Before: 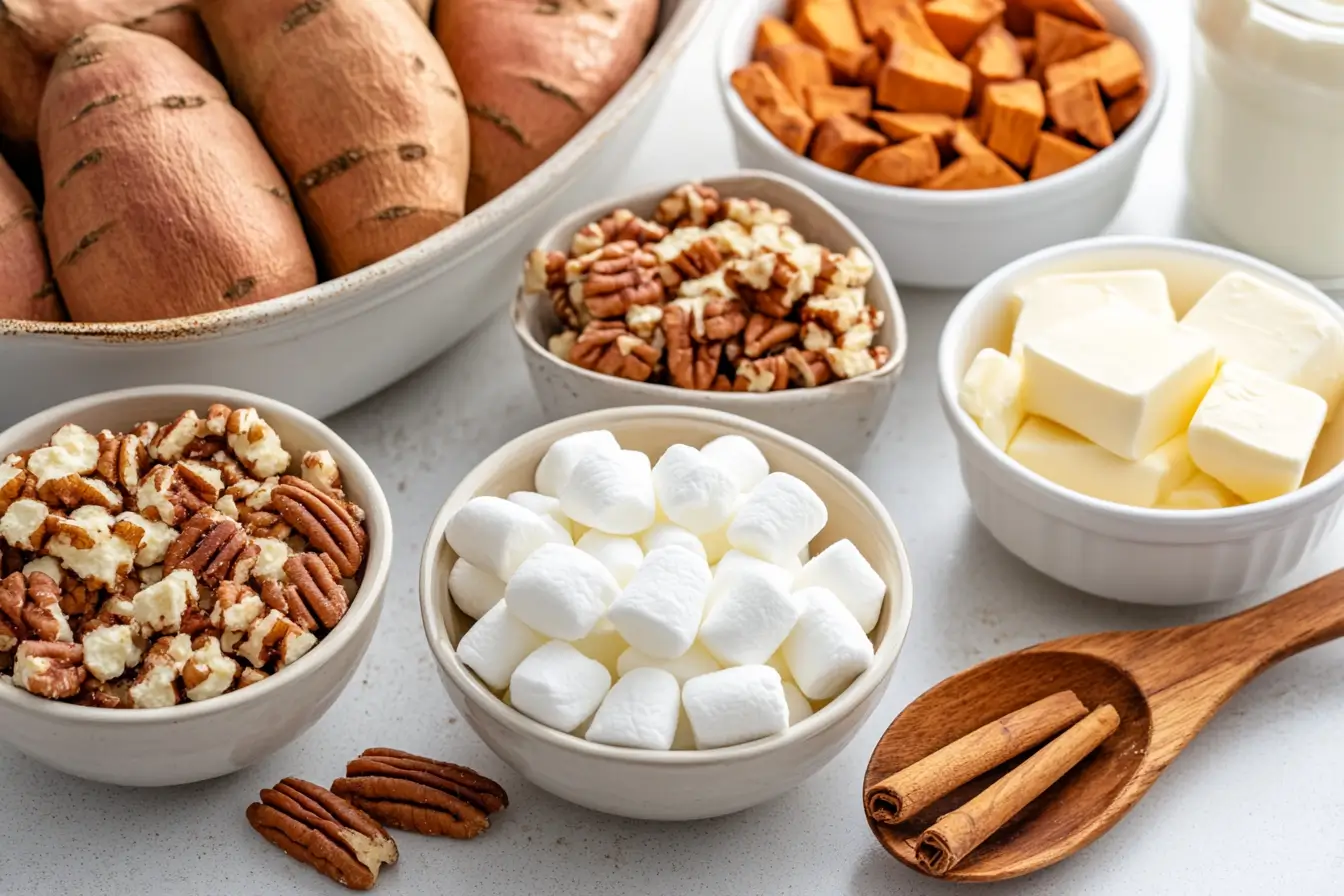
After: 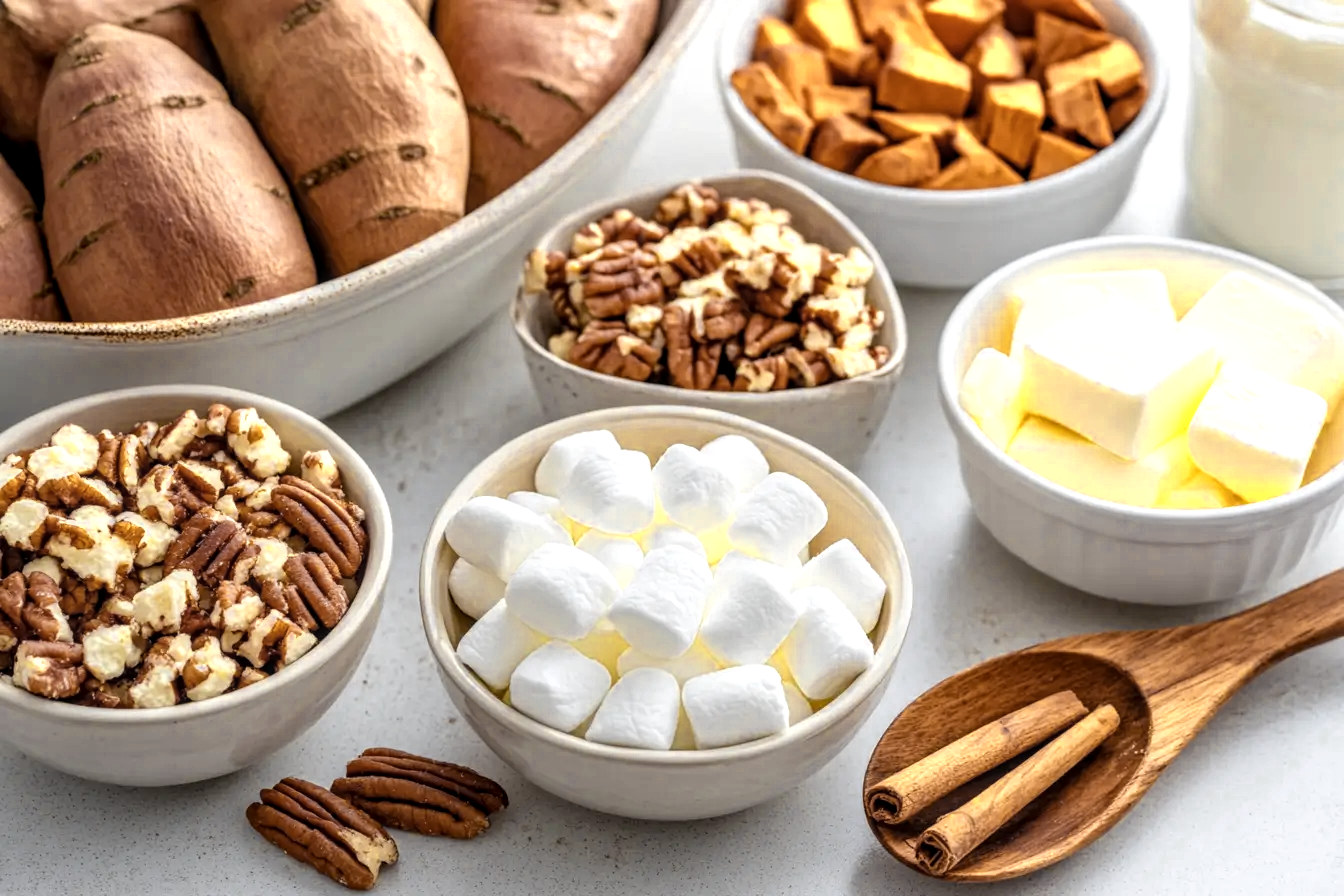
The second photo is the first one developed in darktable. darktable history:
color zones: curves: ch0 [(0.004, 0.306) (0.107, 0.448) (0.252, 0.656) (0.41, 0.398) (0.595, 0.515) (0.768, 0.628)]; ch1 [(0.07, 0.323) (0.151, 0.452) (0.252, 0.608) (0.346, 0.221) (0.463, 0.189) (0.61, 0.368) (0.735, 0.395) (0.921, 0.412)]; ch2 [(0, 0.476) (0.132, 0.512) (0.243, 0.512) (0.397, 0.48) (0.522, 0.376) (0.634, 0.536) (0.761, 0.46)]
local contrast: on, module defaults
